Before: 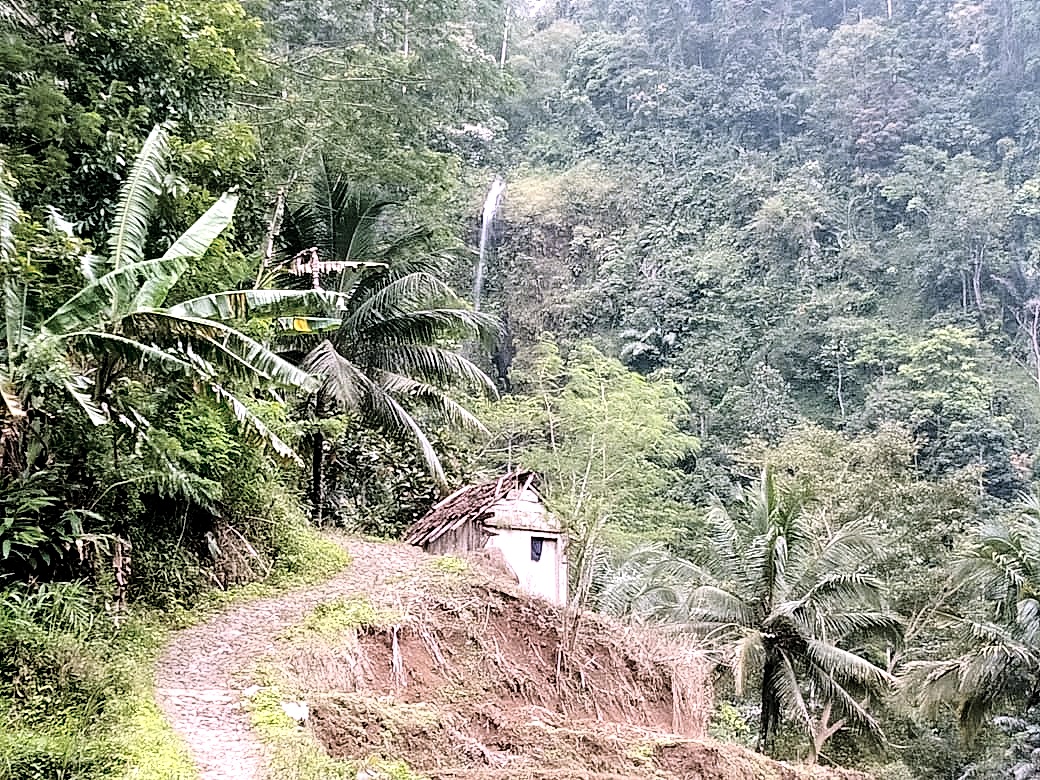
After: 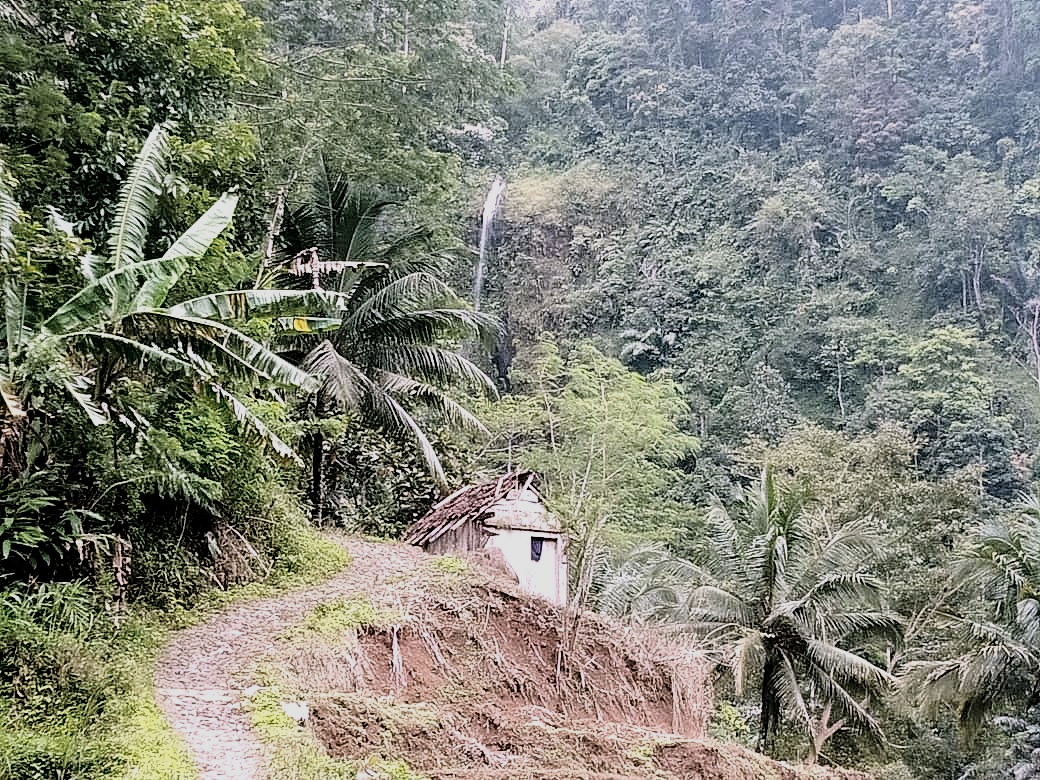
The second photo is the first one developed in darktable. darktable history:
exposure: exposure -0.392 EV, compensate highlight preservation false
